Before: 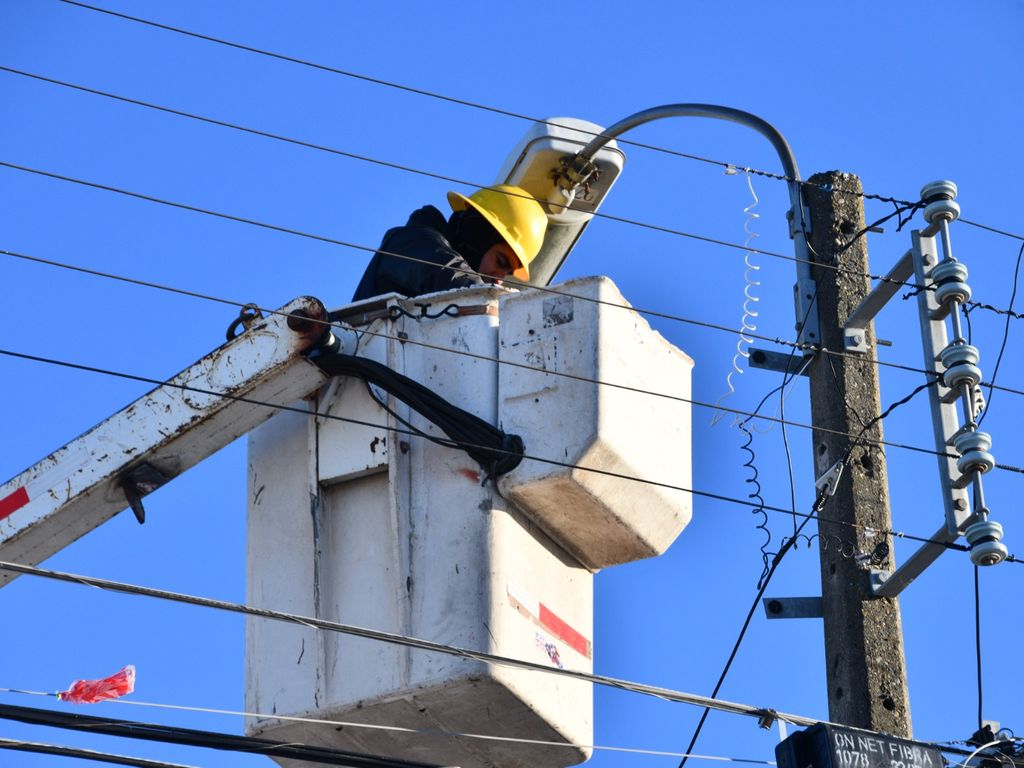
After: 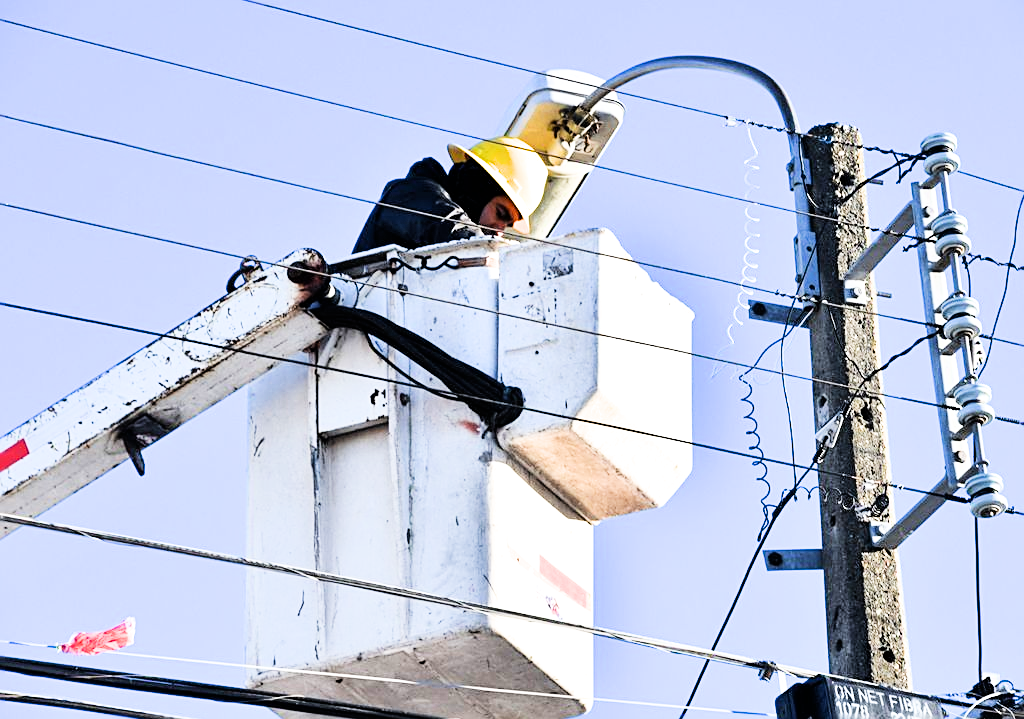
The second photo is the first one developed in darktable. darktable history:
sharpen: on, module defaults
exposure: black level correction 0, exposure 1.909 EV, compensate highlight preservation false
filmic rgb: black relative exposure -5.12 EV, white relative exposure 3.96 EV, hardness 2.88, contrast 1.404, highlights saturation mix -28.98%
crop and rotate: top 6.346%
